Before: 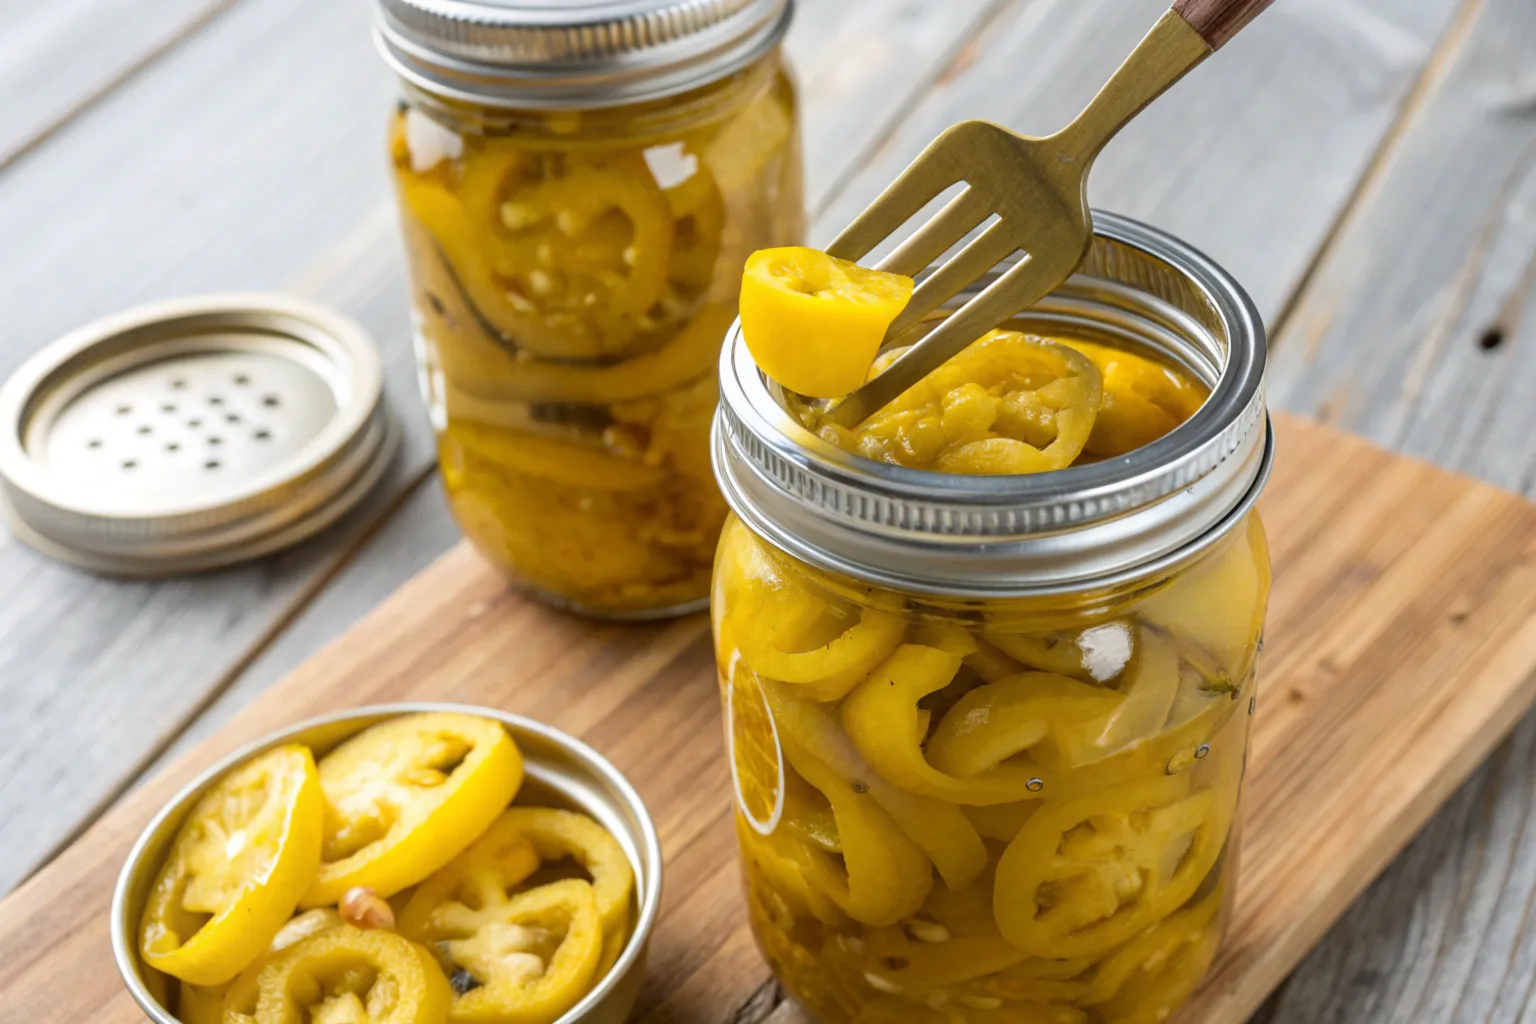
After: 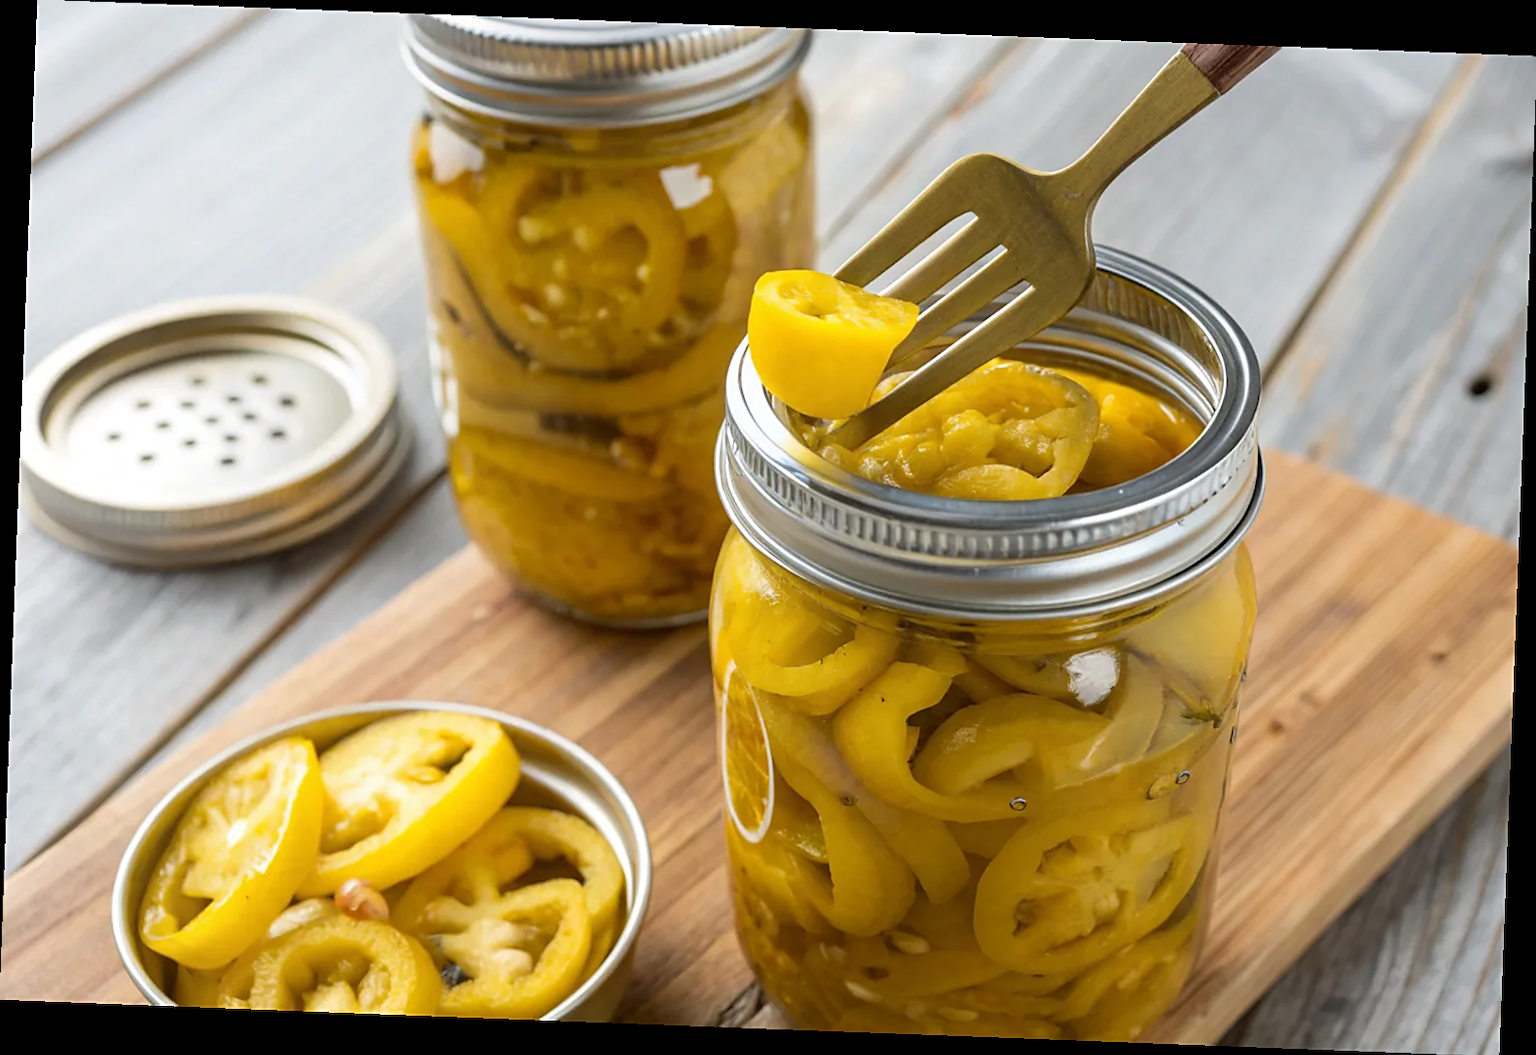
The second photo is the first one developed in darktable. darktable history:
sharpen: radius 1.864, amount 0.398, threshold 1.271
rotate and perspective: rotation 2.17°, automatic cropping off
